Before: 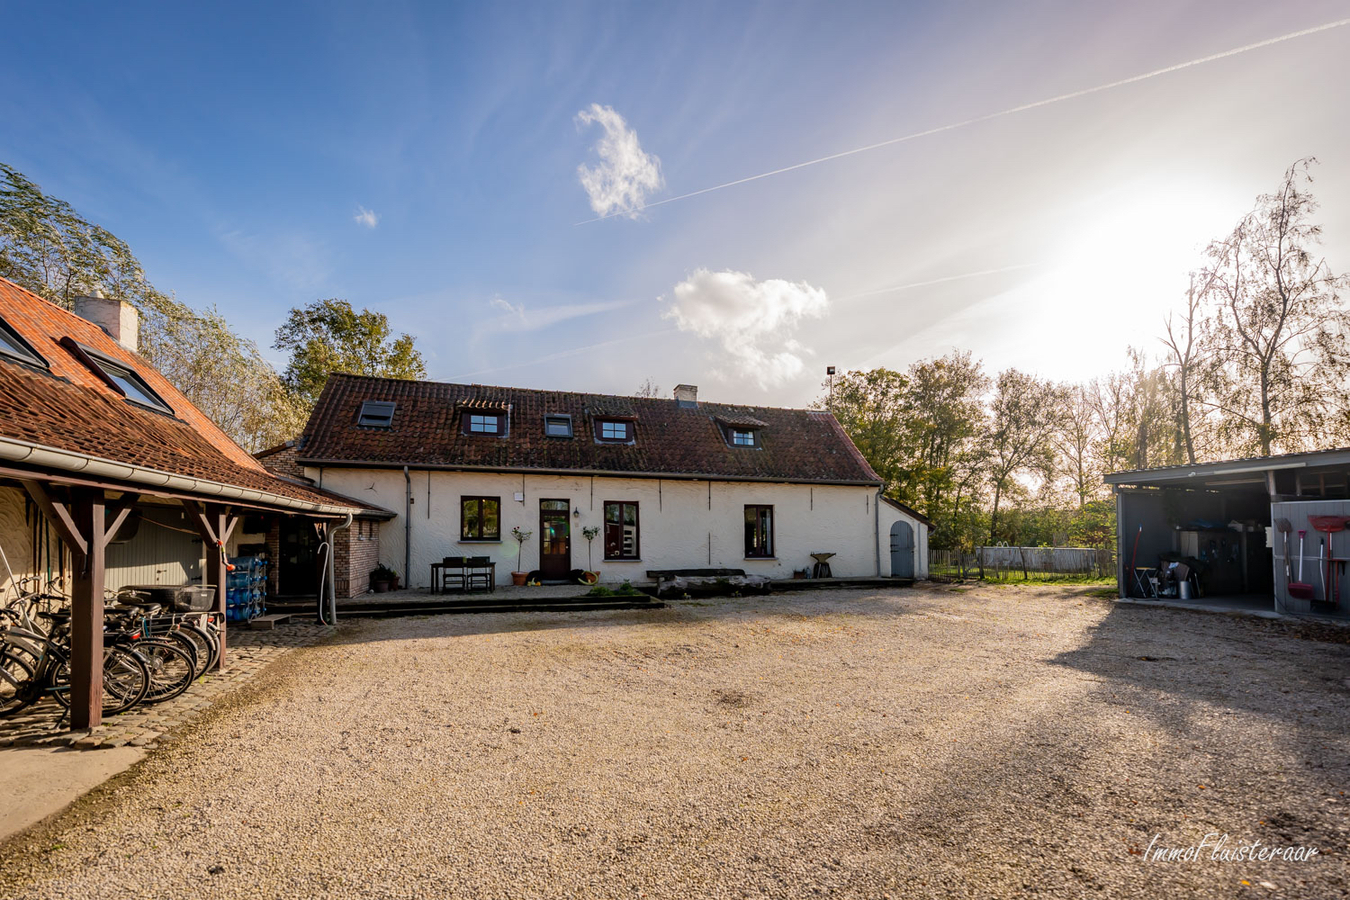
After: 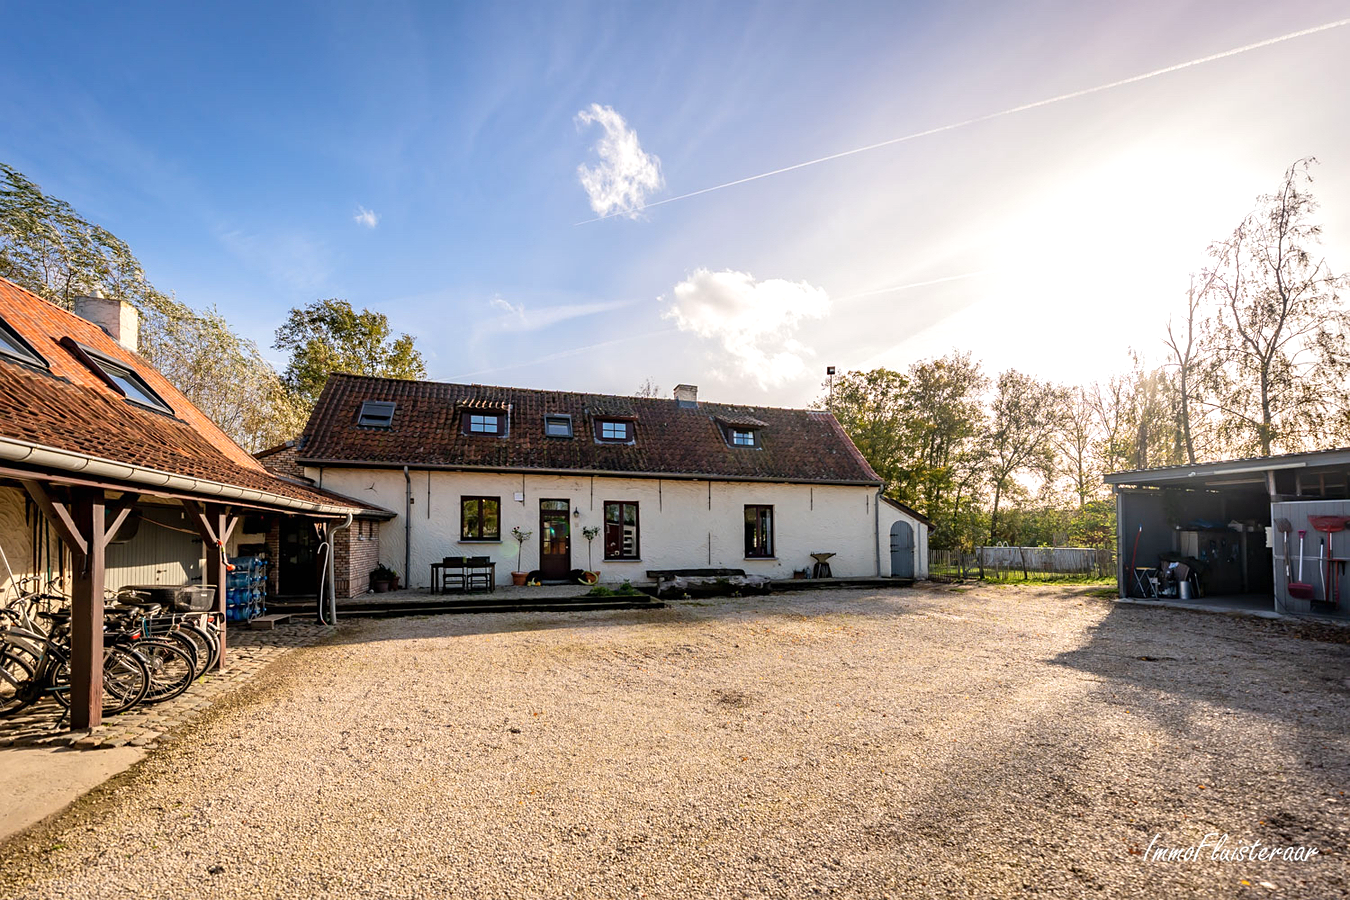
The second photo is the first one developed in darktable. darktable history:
exposure: black level correction 0, exposure 1.102 EV, compensate exposure bias true, compensate highlight preservation false
sharpen: amount 0.202
